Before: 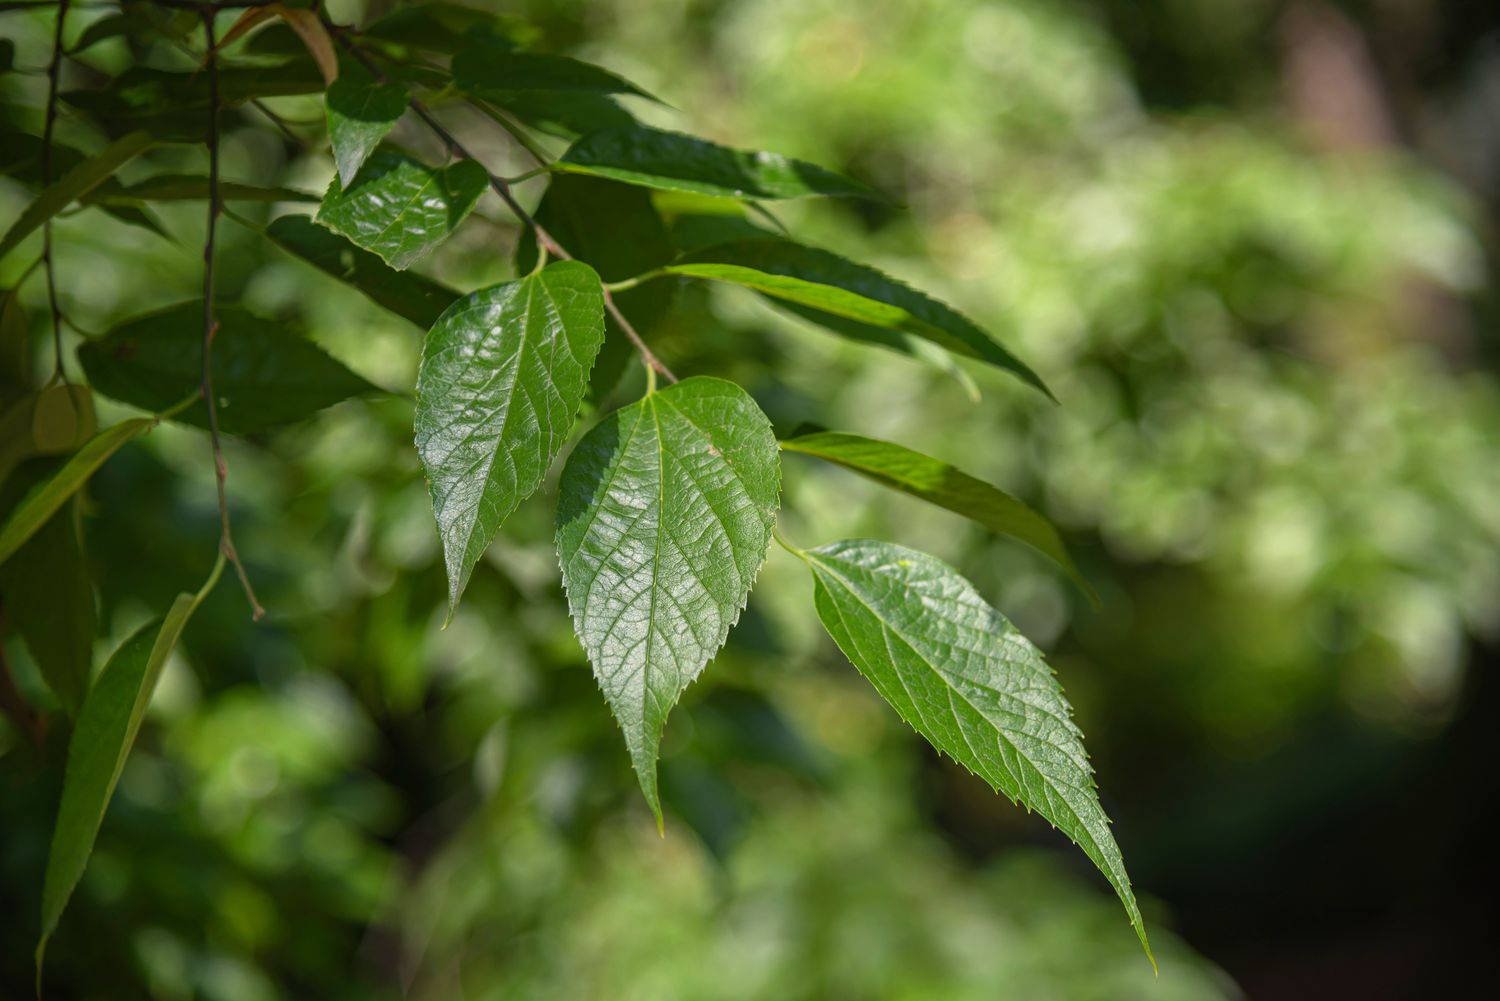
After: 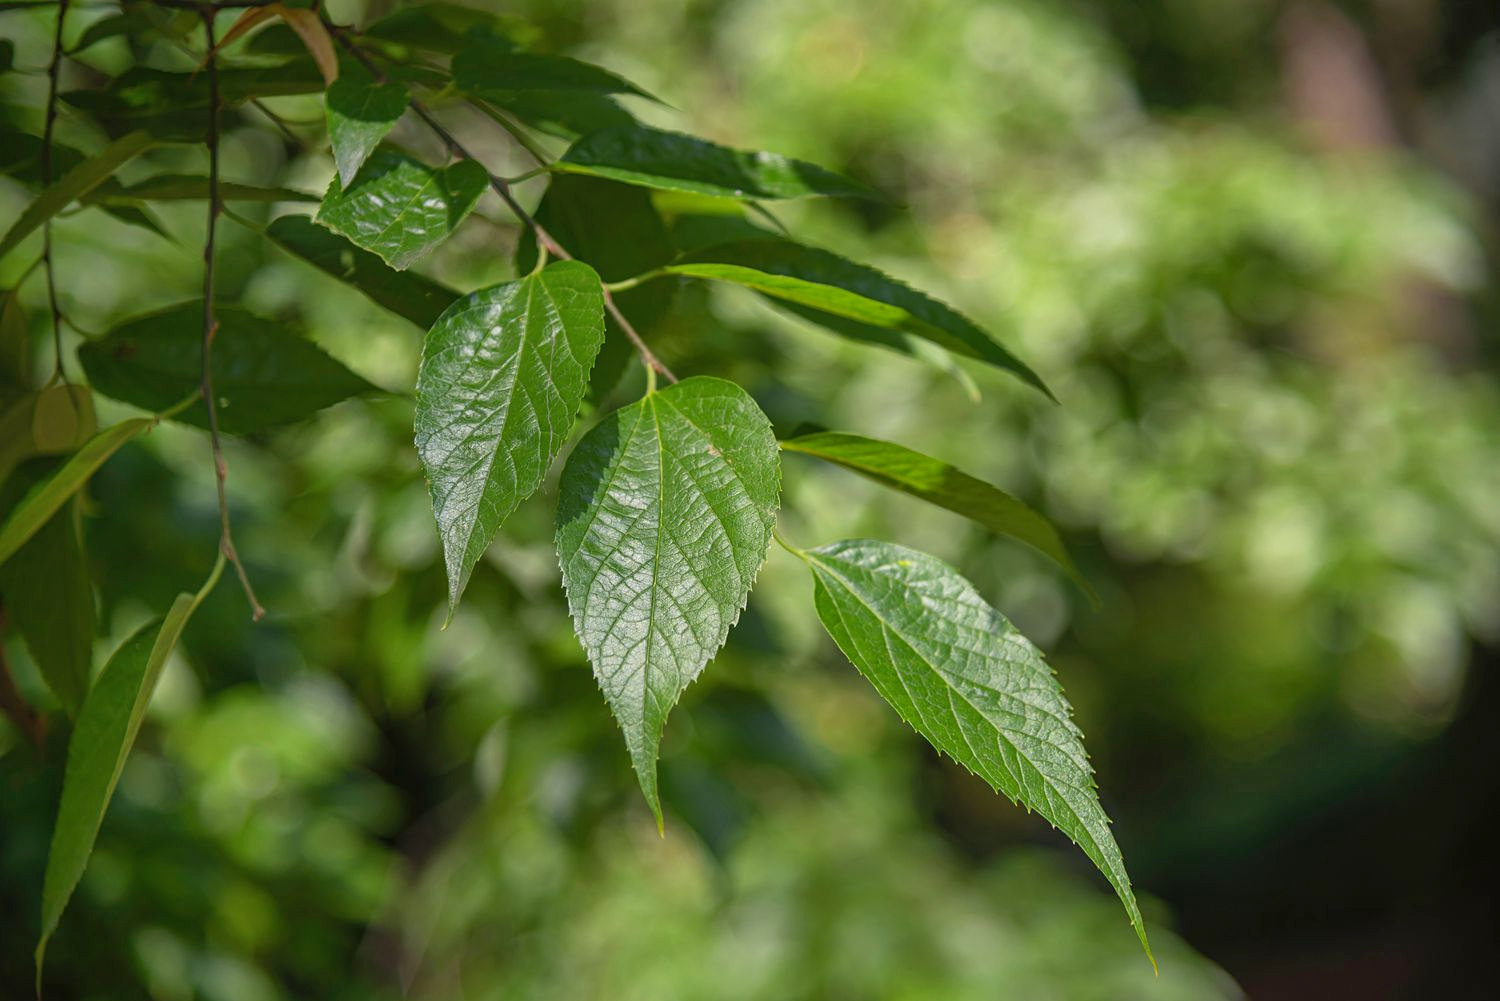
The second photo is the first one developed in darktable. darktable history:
shadows and highlights: on, module defaults
sharpen: amount 0.213
